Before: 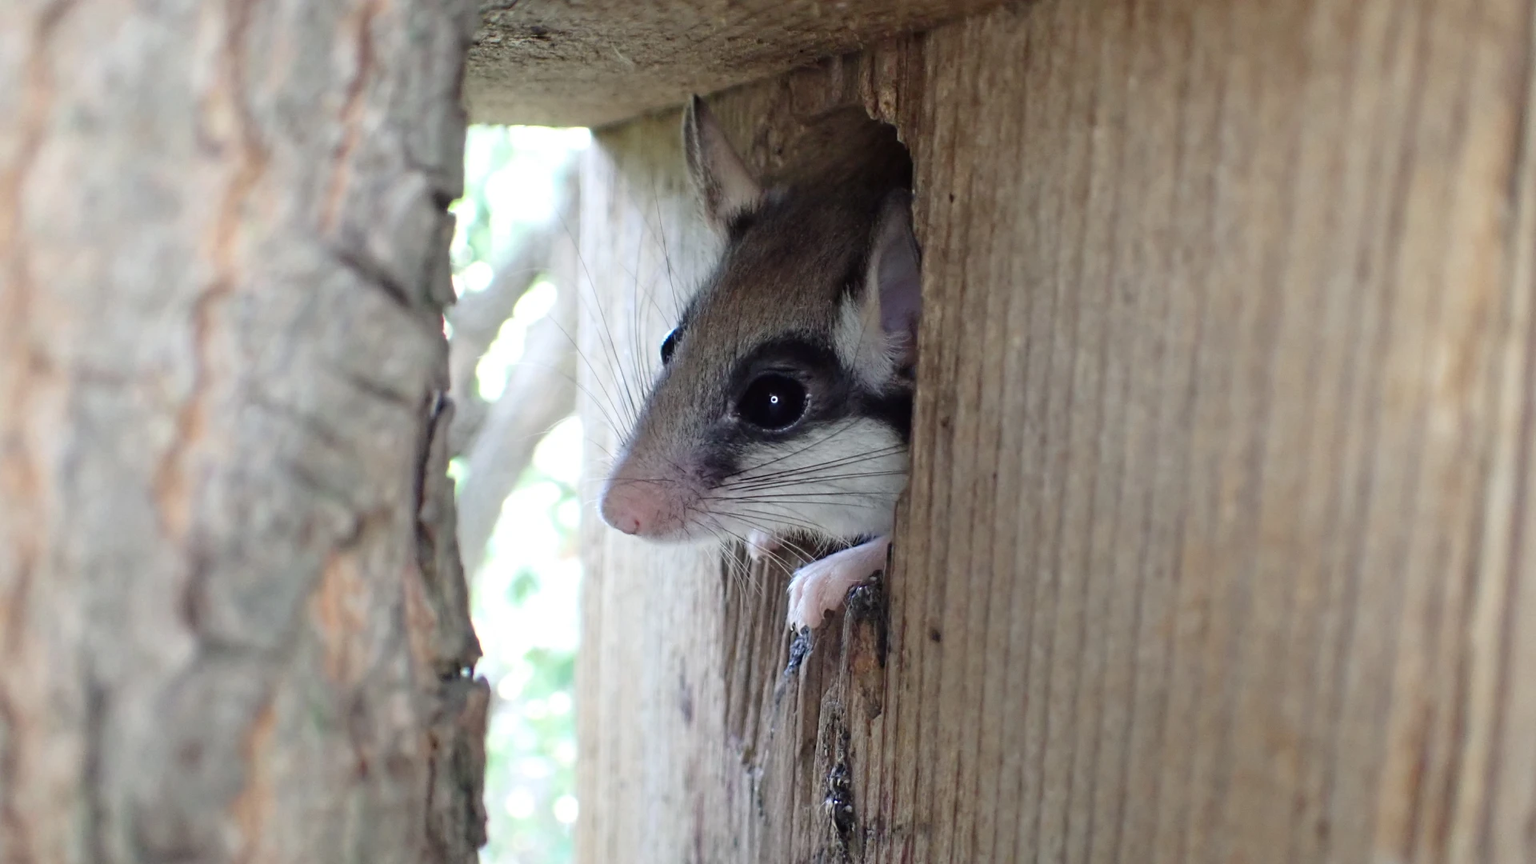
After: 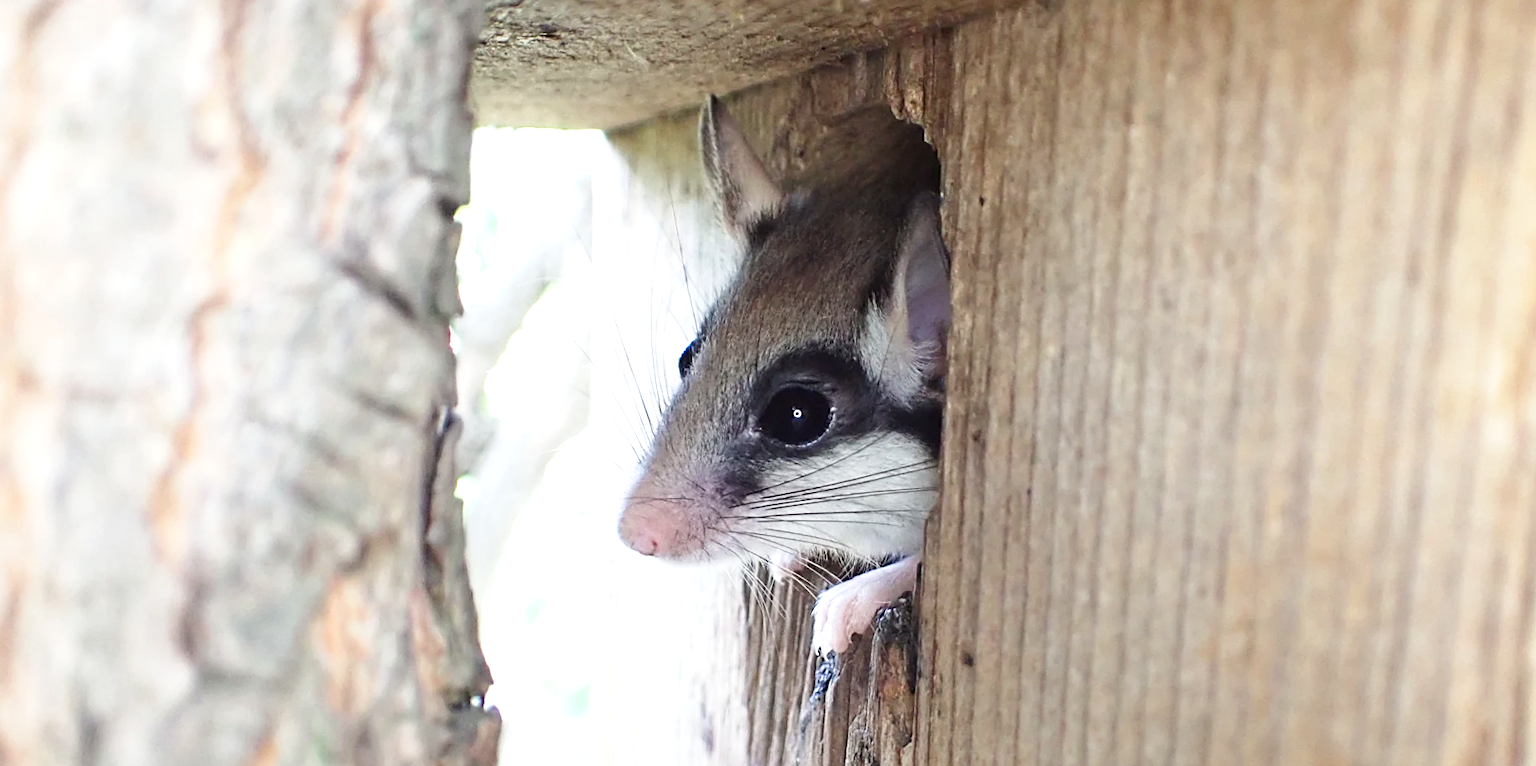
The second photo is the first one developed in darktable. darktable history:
crop and rotate: angle 0.391°, left 0.281%, right 3.059%, bottom 14.223%
exposure: black level correction 0, exposure 0.701 EV, compensate highlight preservation false
sharpen: on, module defaults
base curve: curves: ch0 [(0, 0) (0.666, 0.806) (1, 1)], preserve colors none
